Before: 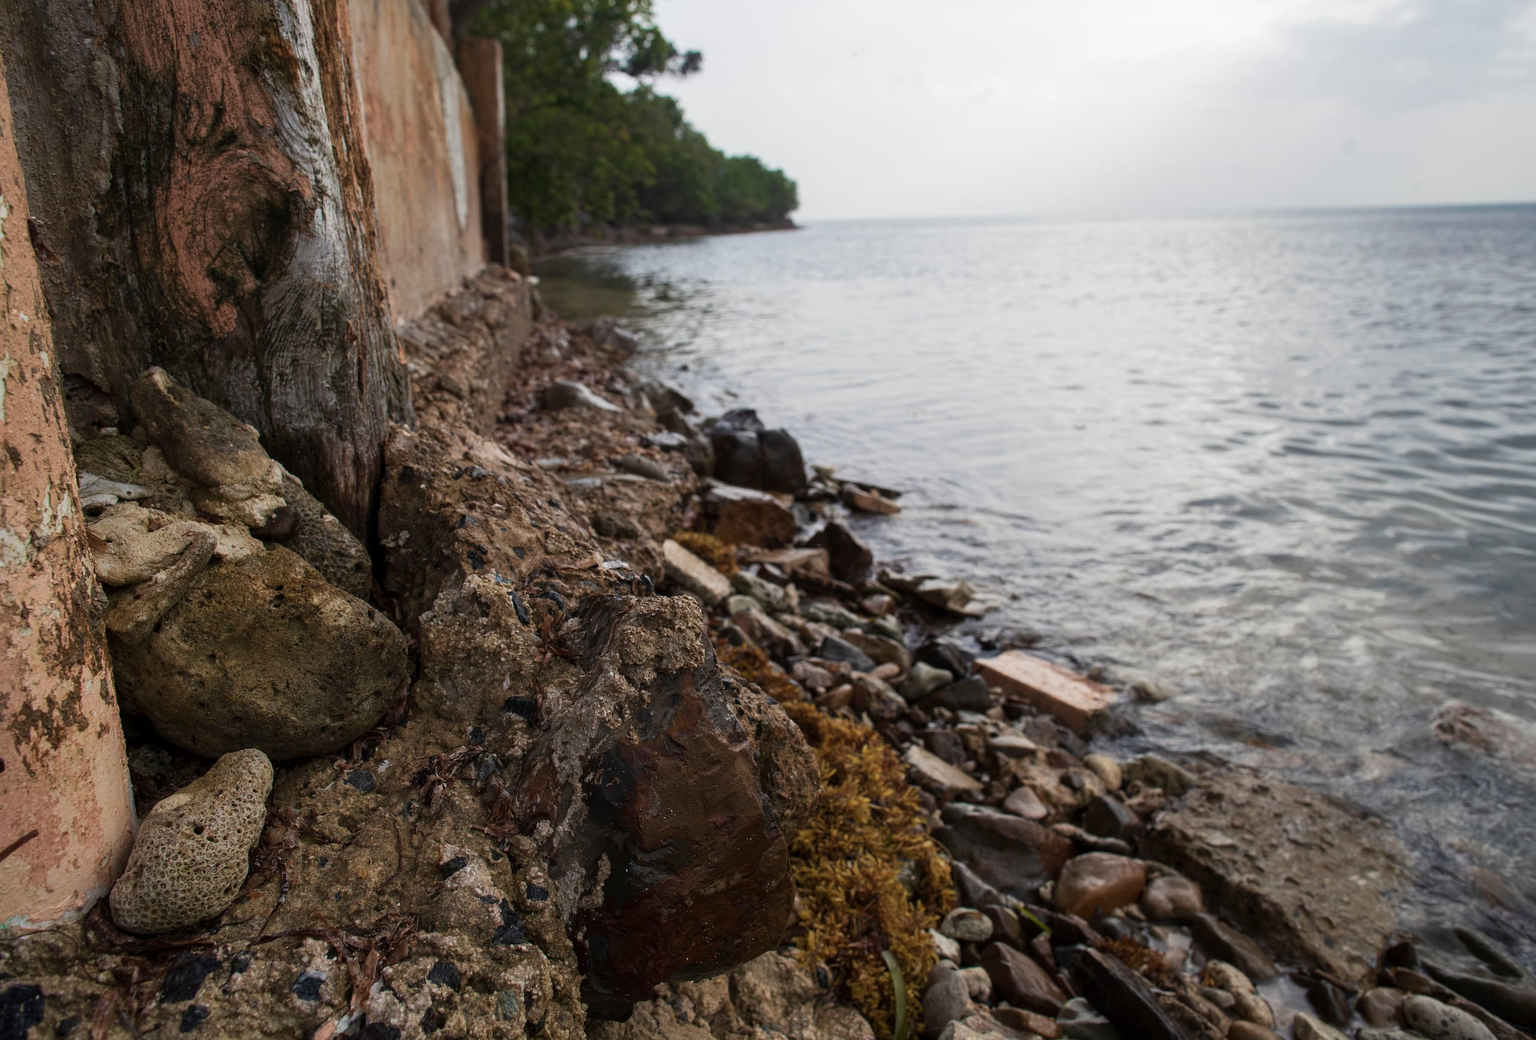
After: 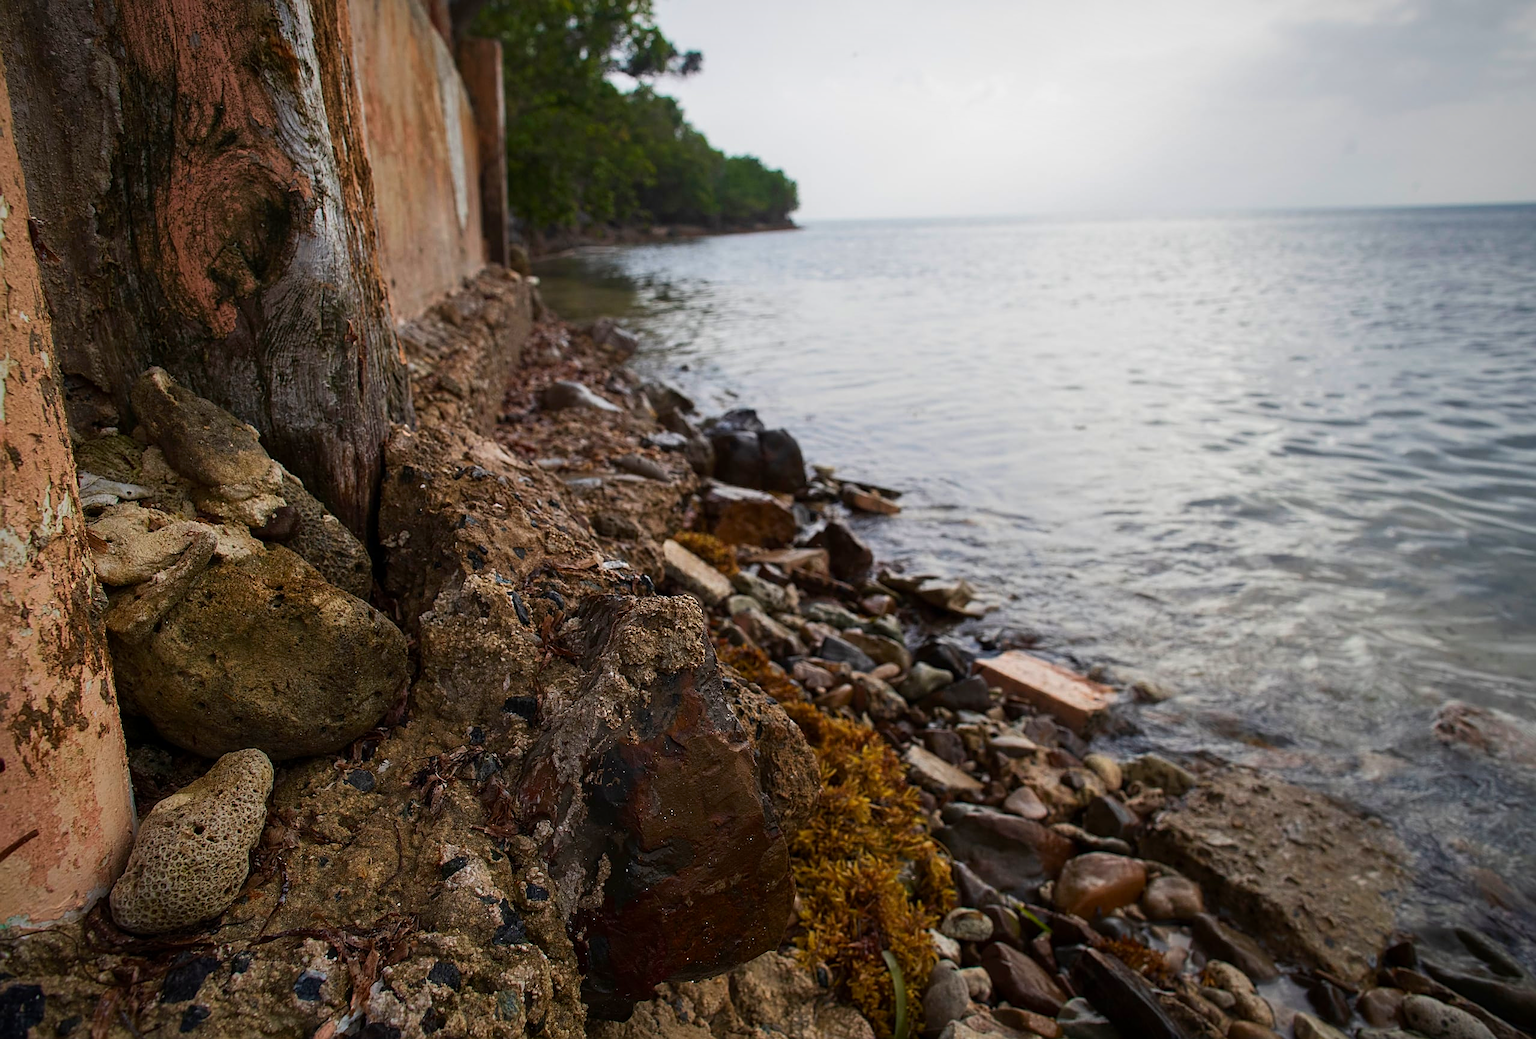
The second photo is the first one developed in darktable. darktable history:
contrast brightness saturation: brightness -0.02, saturation 0.35
sharpen: on, module defaults
vignetting: fall-off start 80.87%, fall-off radius 61.59%, brightness -0.384, saturation 0.007, center (0, 0.007), automatic ratio true, width/height ratio 1.418
